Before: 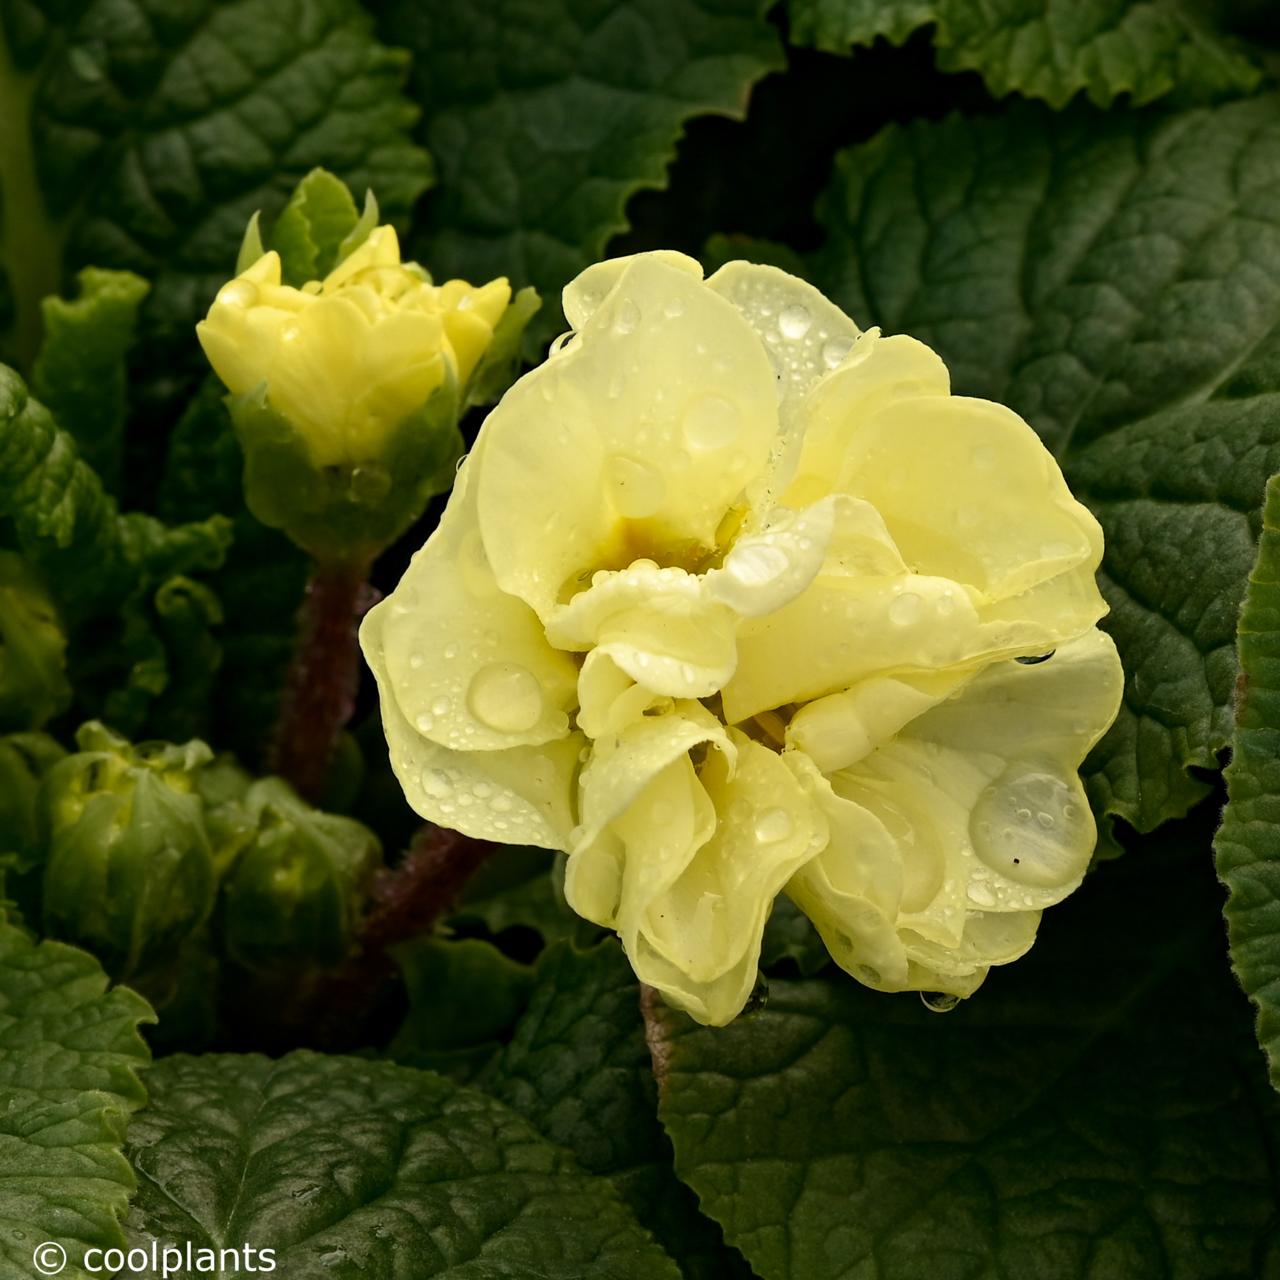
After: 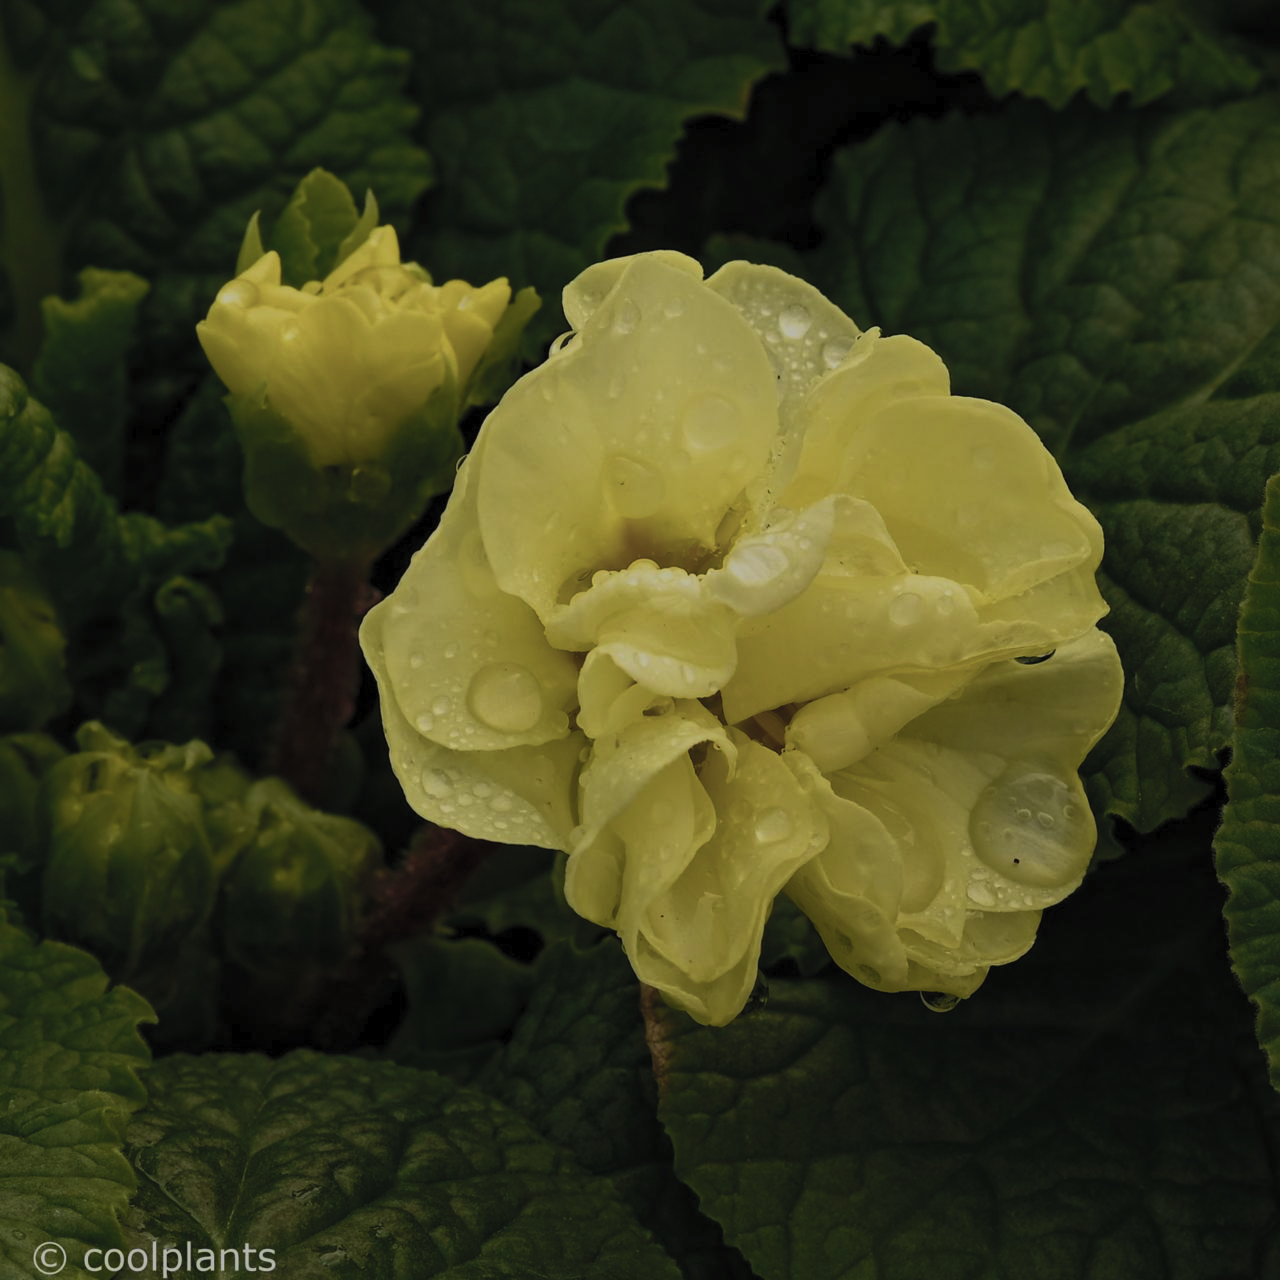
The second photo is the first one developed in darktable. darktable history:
contrast brightness saturation: contrast 0.424, brightness 0.56, saturation -0.197
exposure: exposure -2.358 EV, compensate highlight preservation false
color balance rgb: perceptual saturation grading › global saturation 9.885%
velvia: strength 75%
